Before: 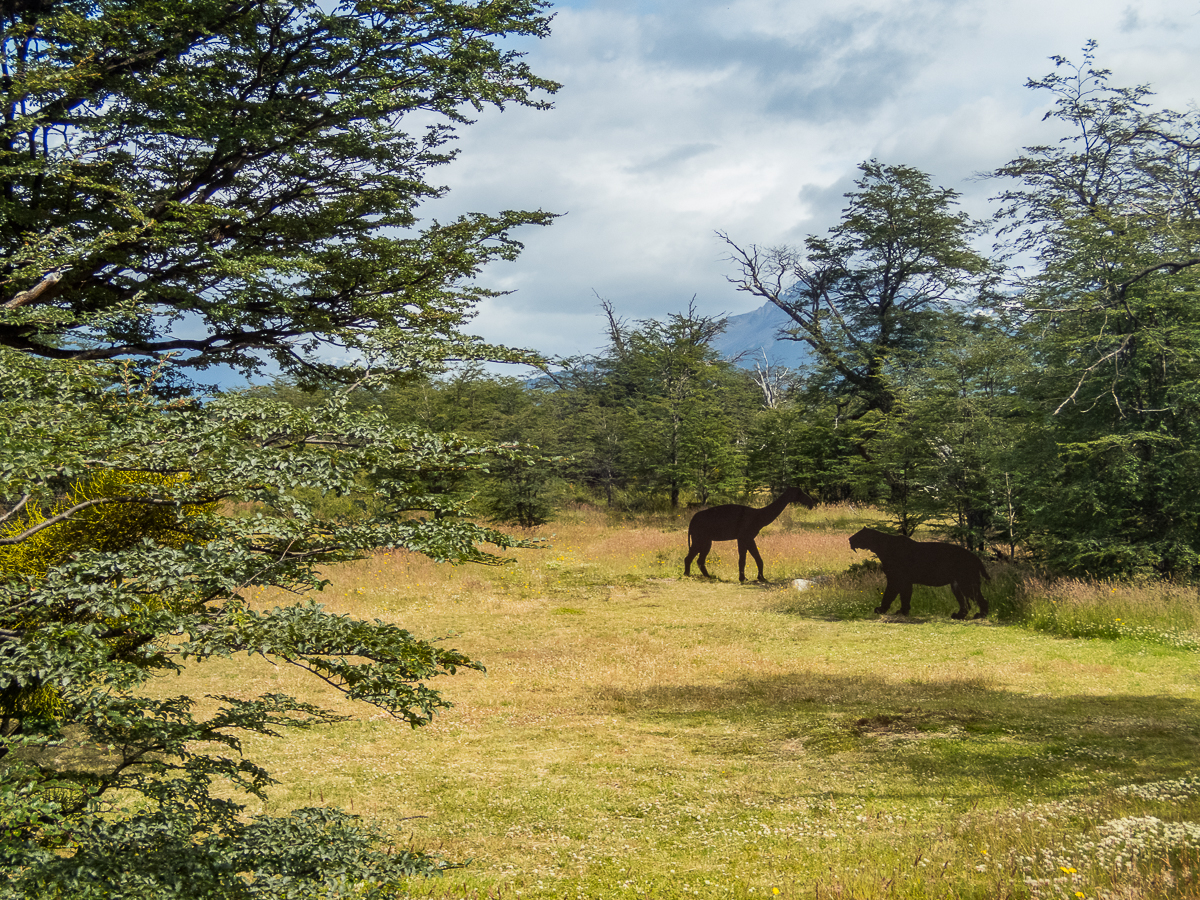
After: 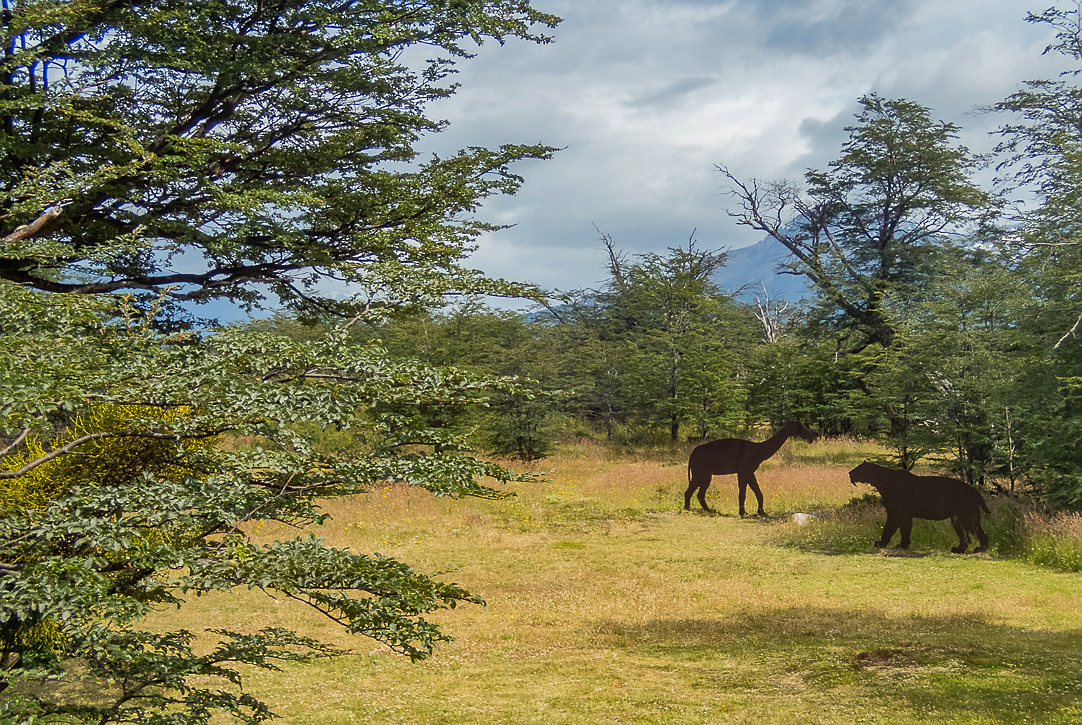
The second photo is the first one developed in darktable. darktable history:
sharpen: radius 0.996, threshold 1.127
shadows and highlights: shadows color adjustment 97.98%, highlights color adjustment 59.22%
crop: top 7.403%, right 9.803%, bottom 12.041%
